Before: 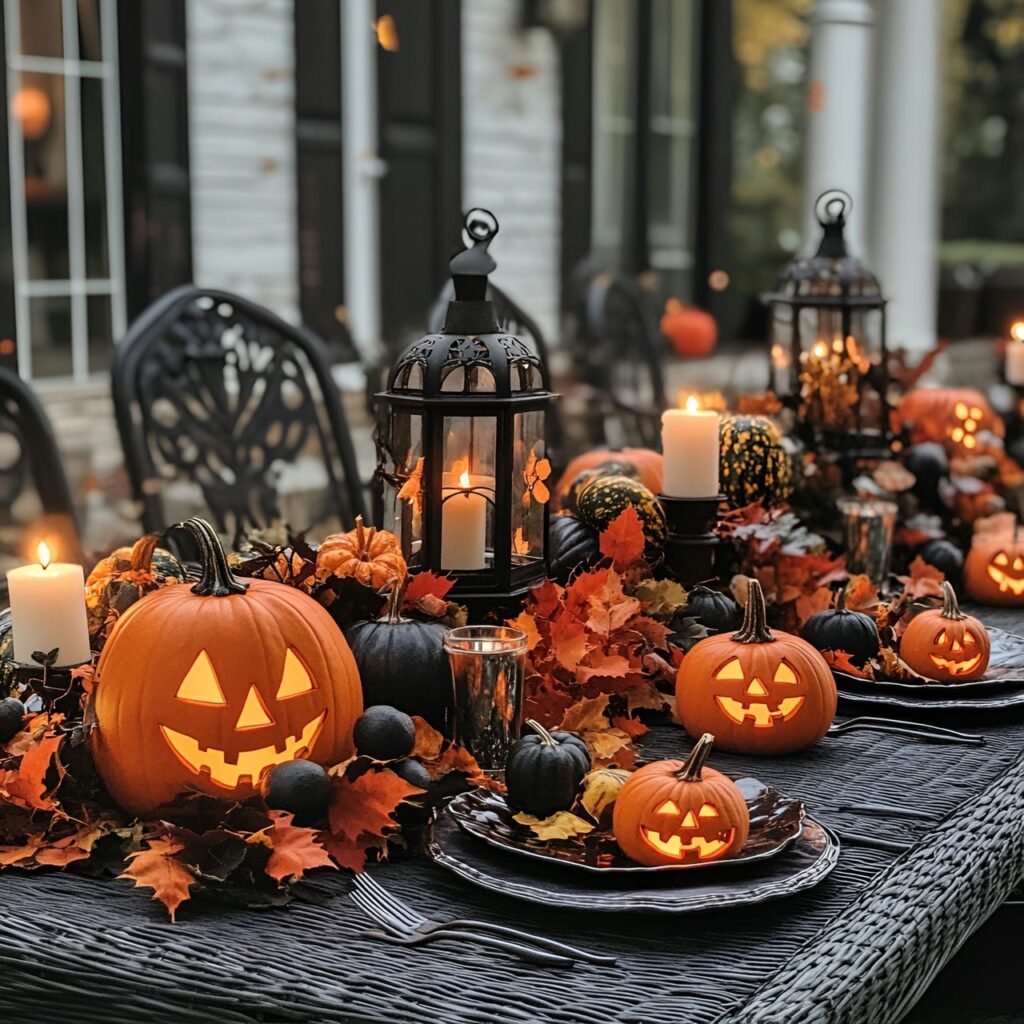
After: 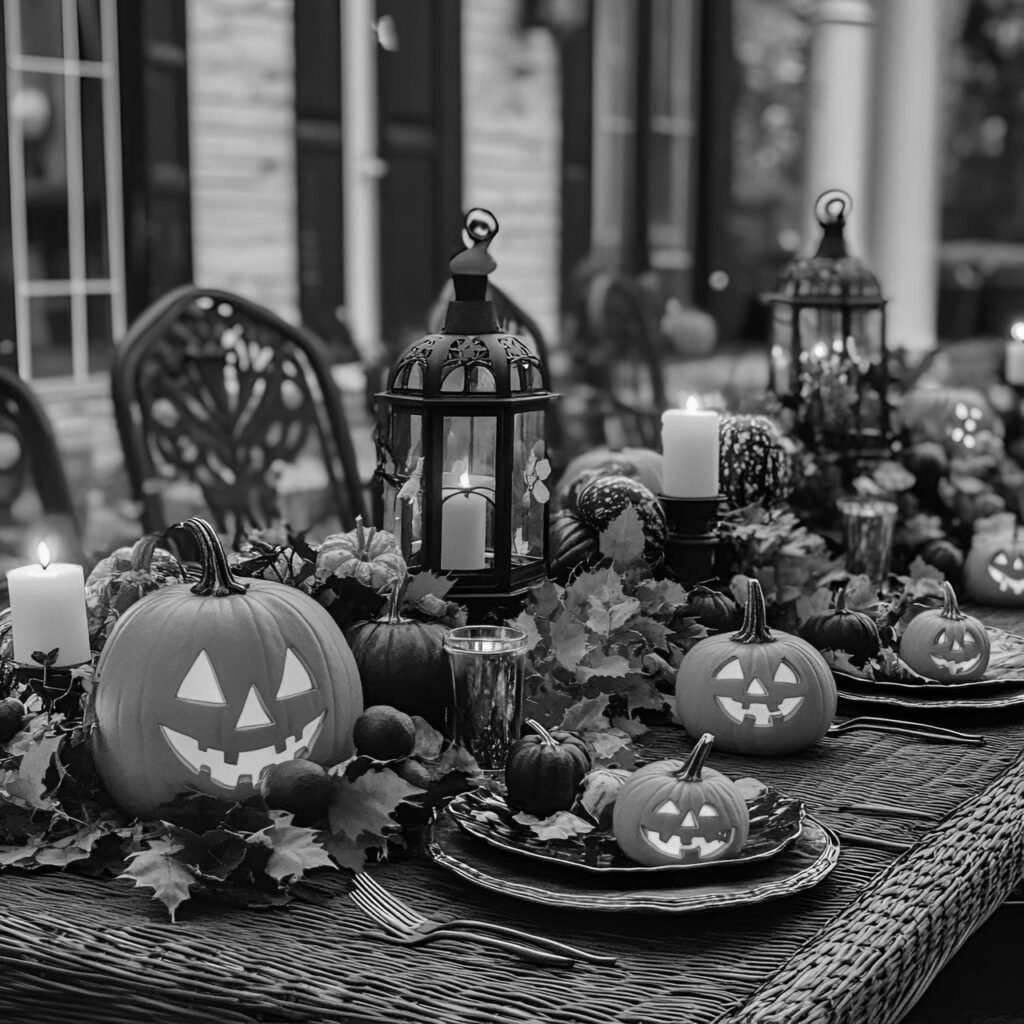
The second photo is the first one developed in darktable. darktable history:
color correction: highlights a* -10.77, highlights b* 9.8, saturation 1.72
monochrome: a 16.01, b -2.65, highlights 0.52
